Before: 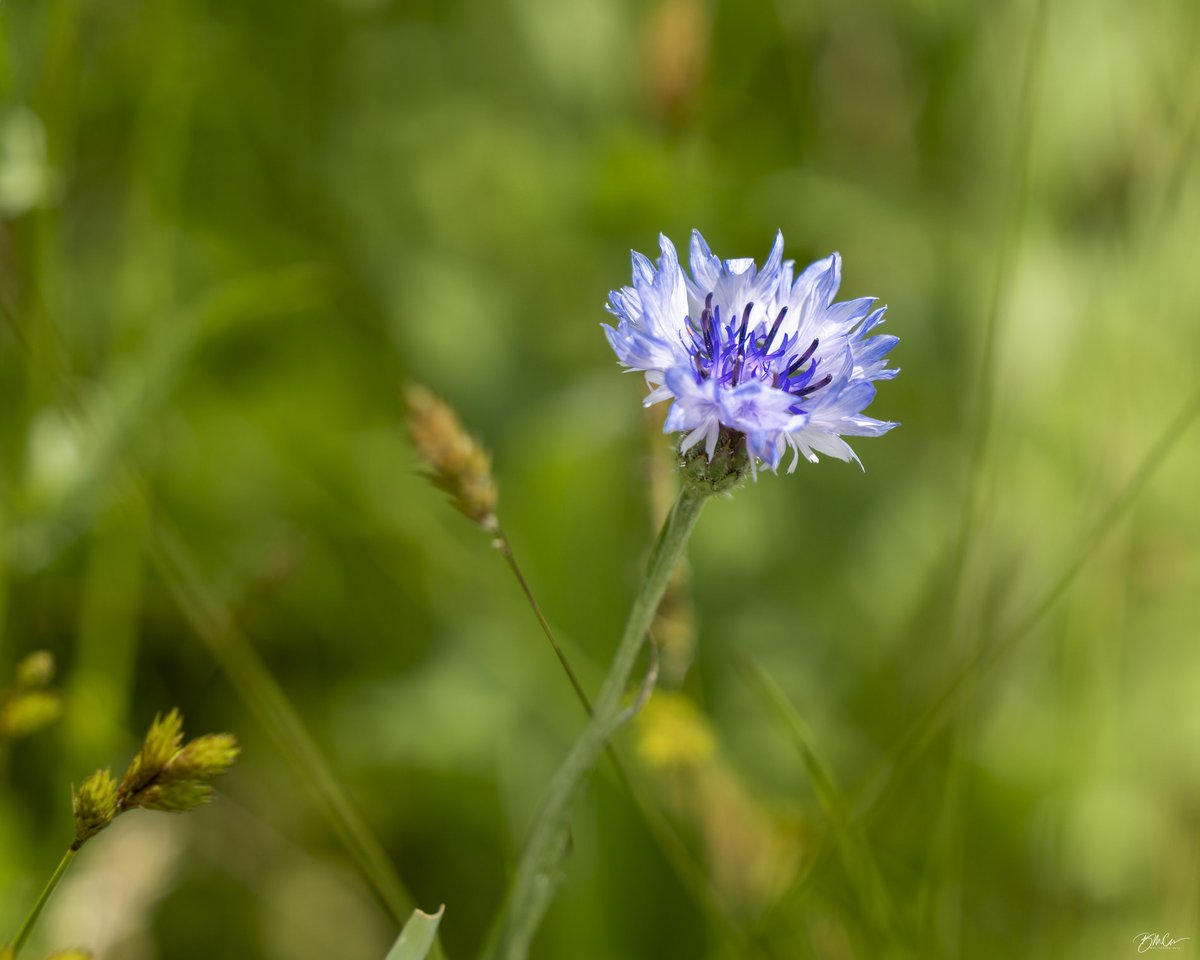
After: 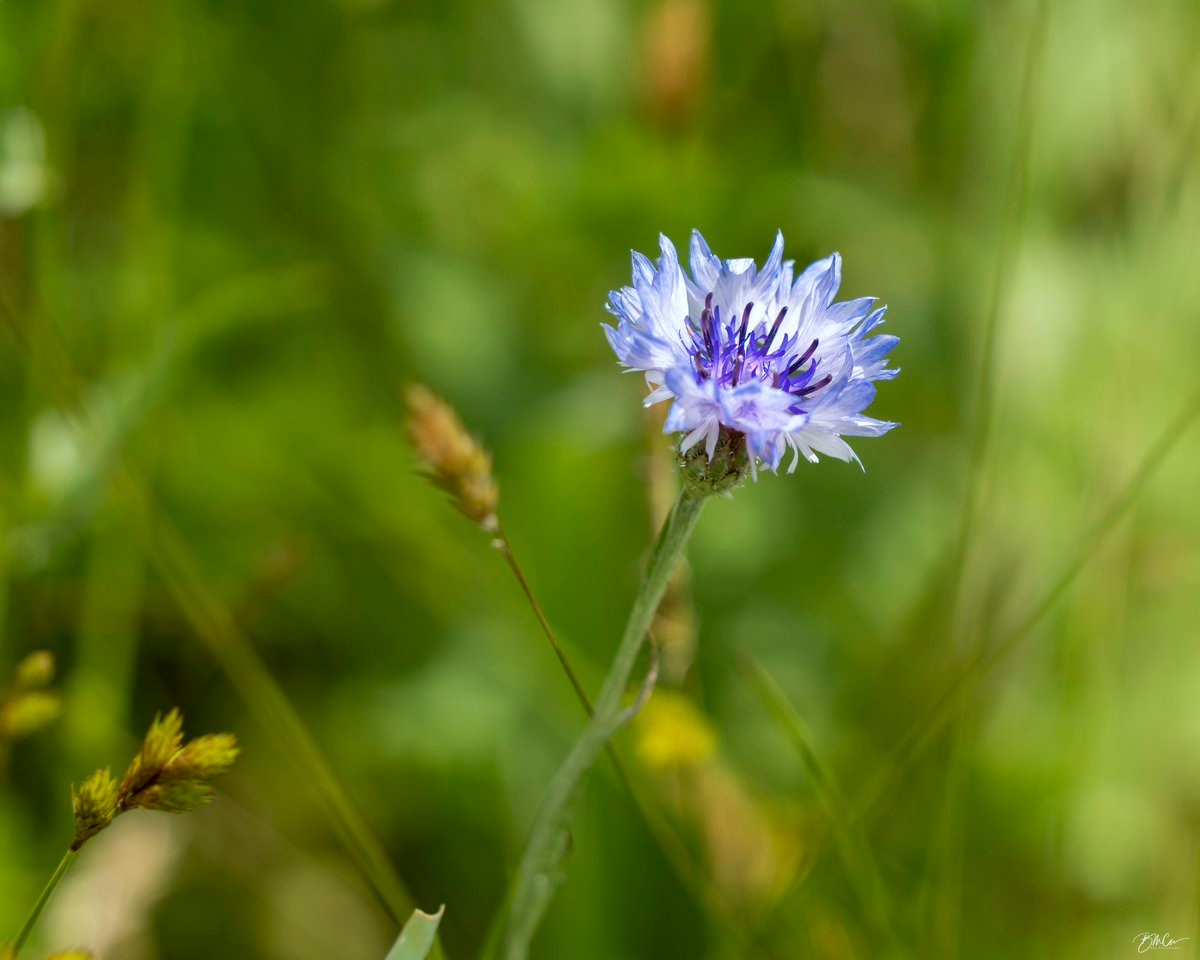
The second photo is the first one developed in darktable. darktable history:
color correction: highlights a* -2.87, highlights b* -2.52, shadows a* 2.3, shadows b* 2.64
